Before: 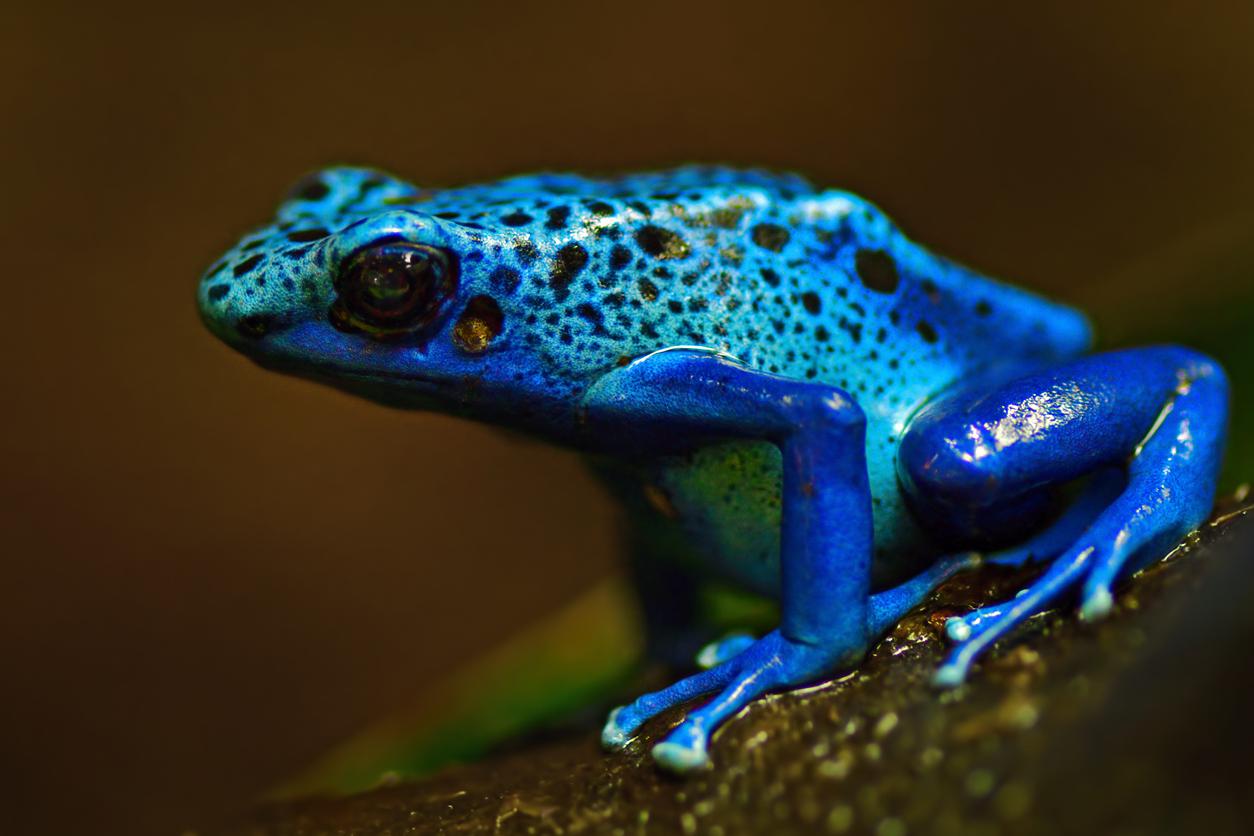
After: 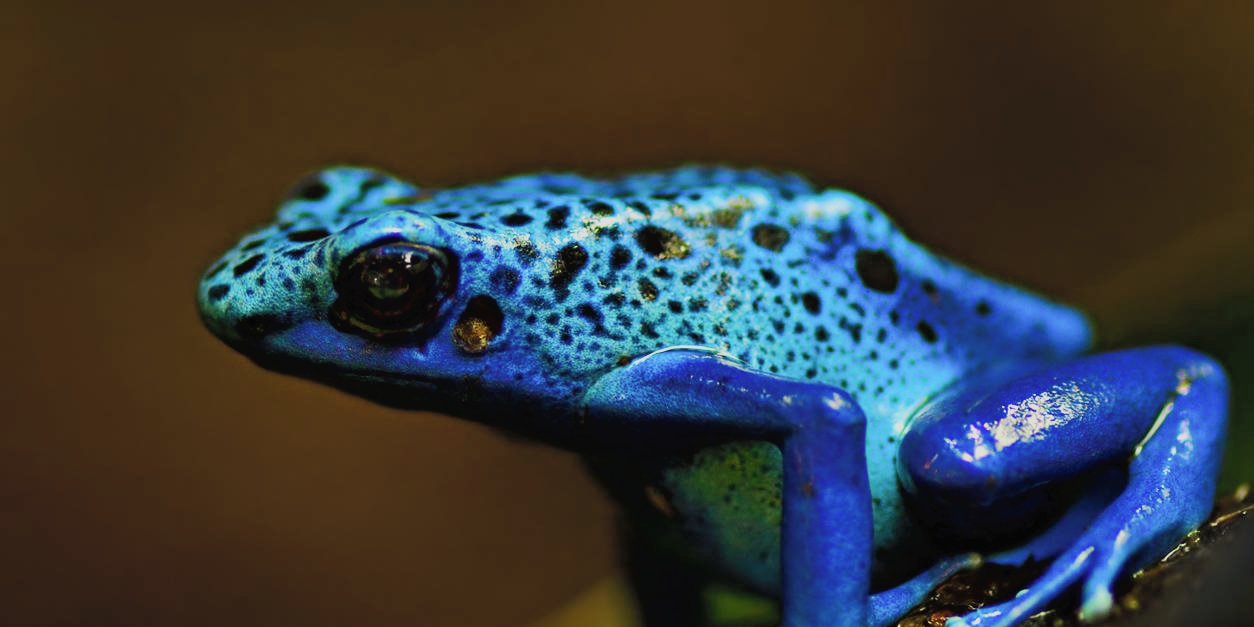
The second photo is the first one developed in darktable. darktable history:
tone curve: curves: ch0 [(0, 0) (0.003, 0.026) (0.011, 0.03) (0.025, 0.047) (0.044, 0.082) (0.069, 0.119) (0.1, 0.157) (0.136, 0.19) (0.177, 0.231) (0.224, 0.27) (0.277, 0.318) (0.335, 0.383) (0.399, 0.456) (0.468, 0.532) (0.543, 0.618) (0.623, 0.71) (0.709, 0.786) (0.801, 0.851) (0.898, 0.908) (1, 1)], color space Lab, independent channels, preserve colors none
crop: bottom 24.989%
filmic rgb: black relative exposure -8 EV, white relative exposure 4.04 EV, threshold 3.02 EV, hardness 4.2, enable highlight reconstruction true
